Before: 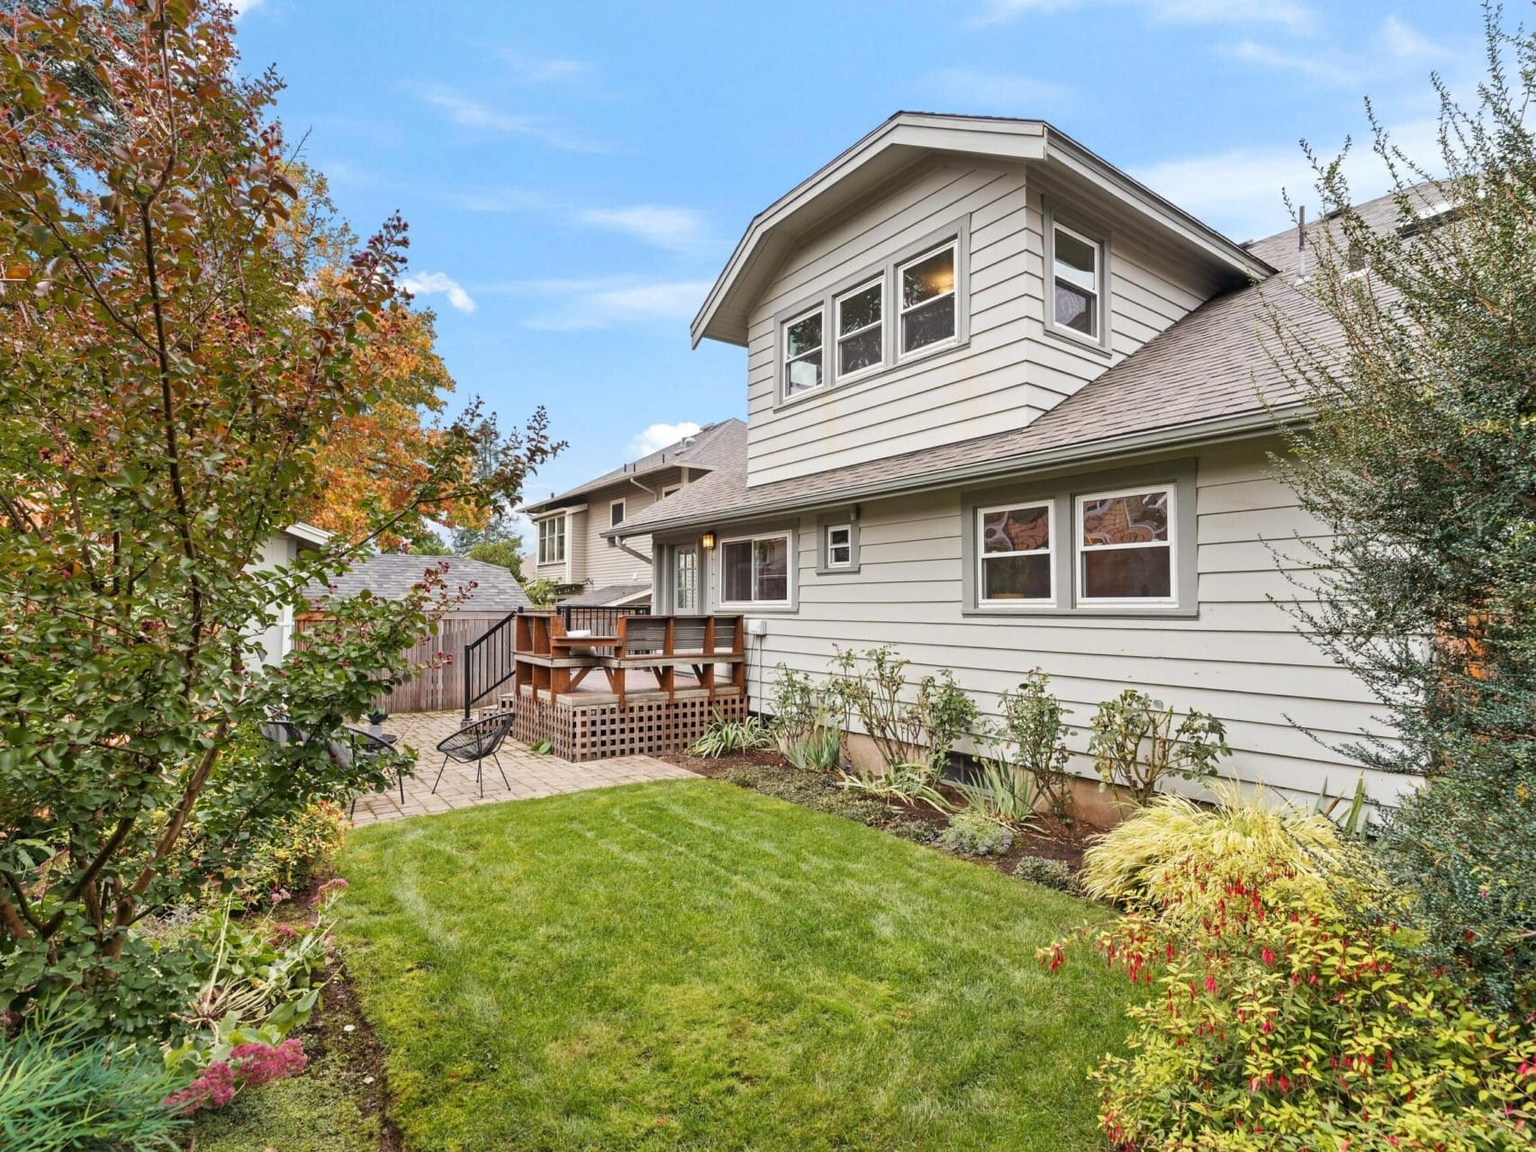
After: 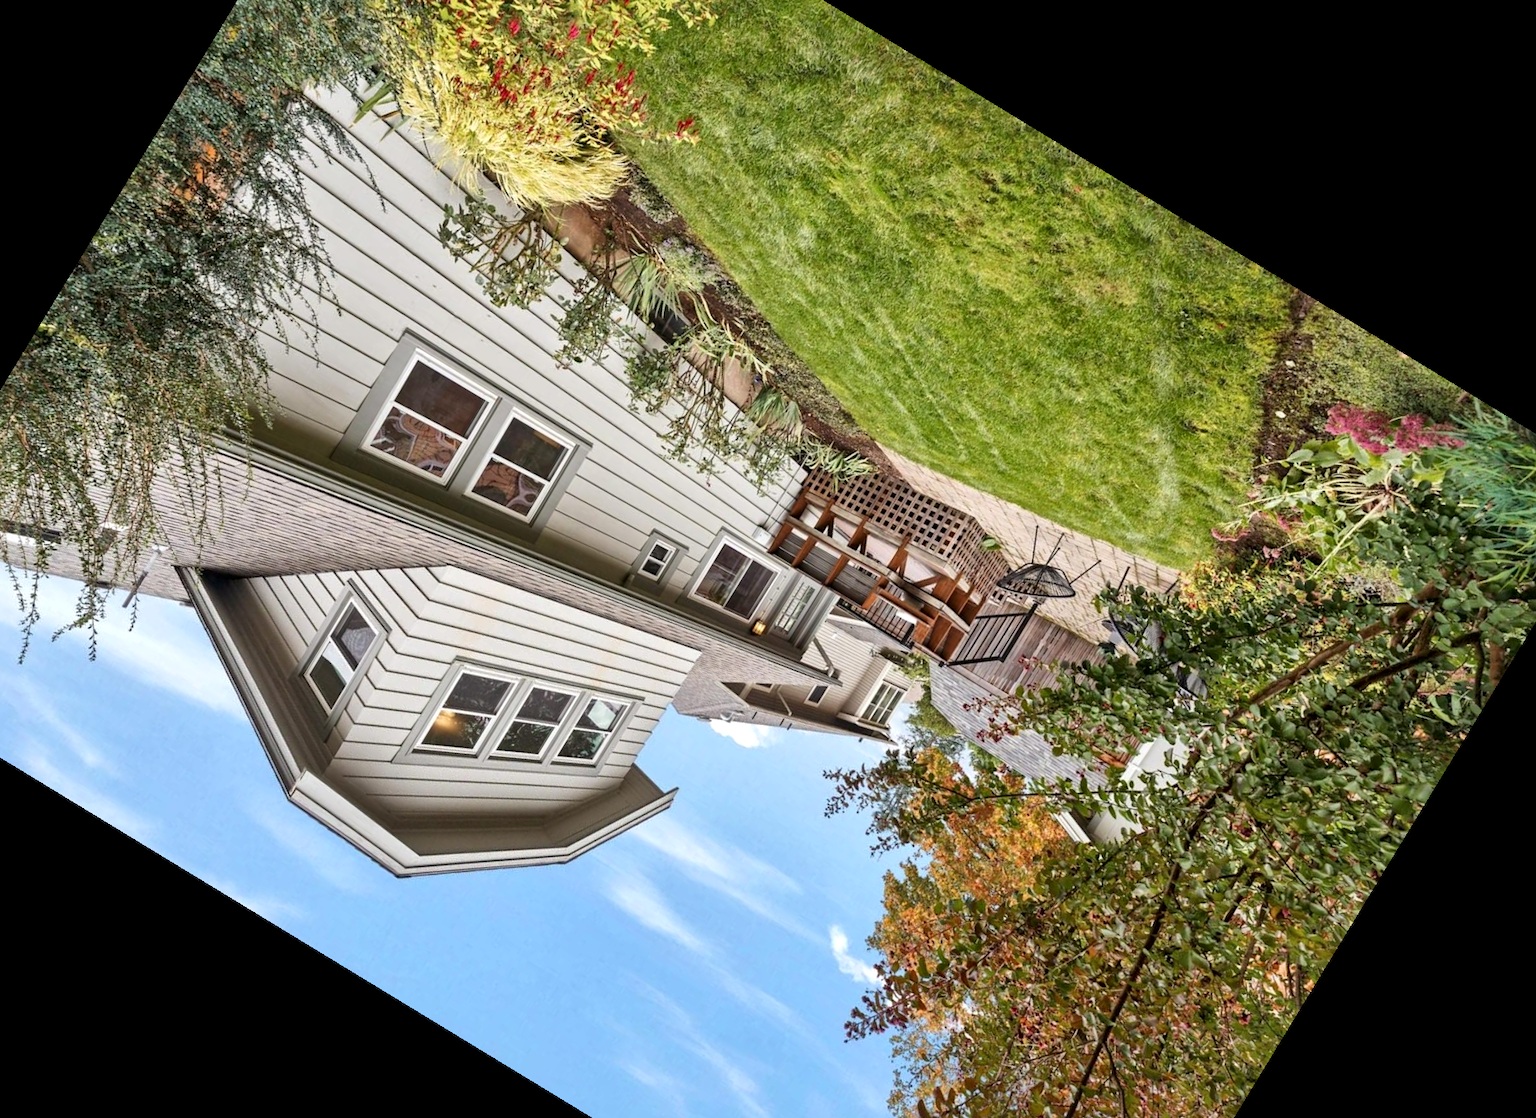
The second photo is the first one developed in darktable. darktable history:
local contrast: mode bilateral grid, contrast 20, coarseness 50, detail 148%, midtone range 0.2
crop and rotate: angle 148.68°, left 9.111%, top 15.603%, right 4.588%, bottom 17.041%
